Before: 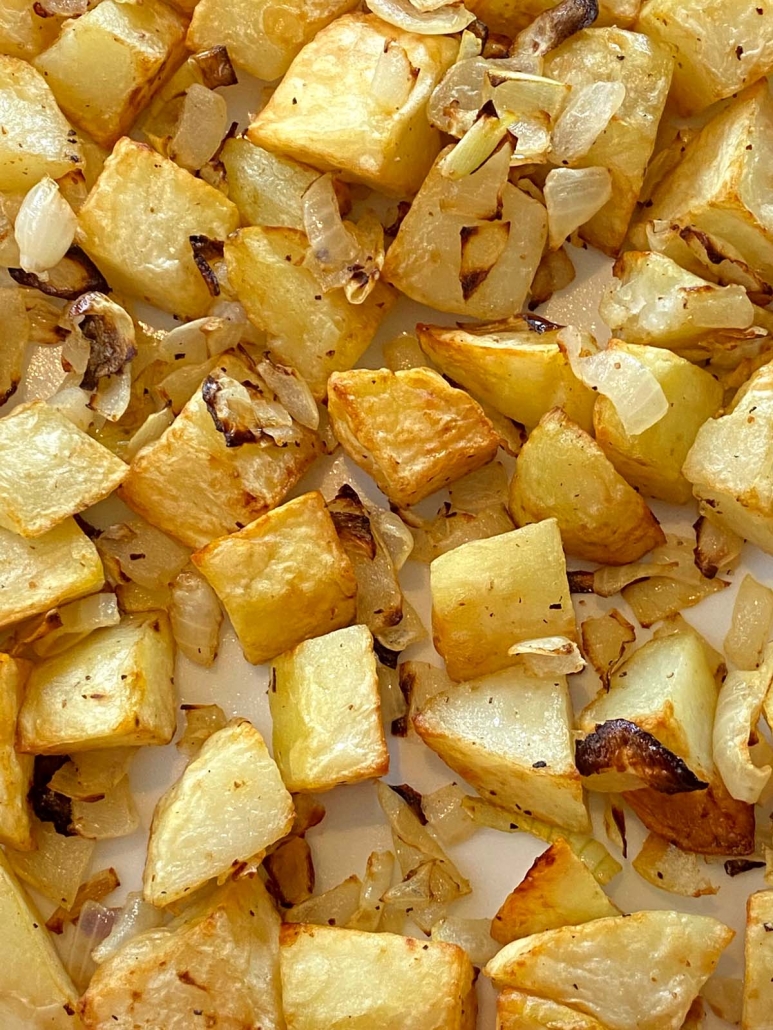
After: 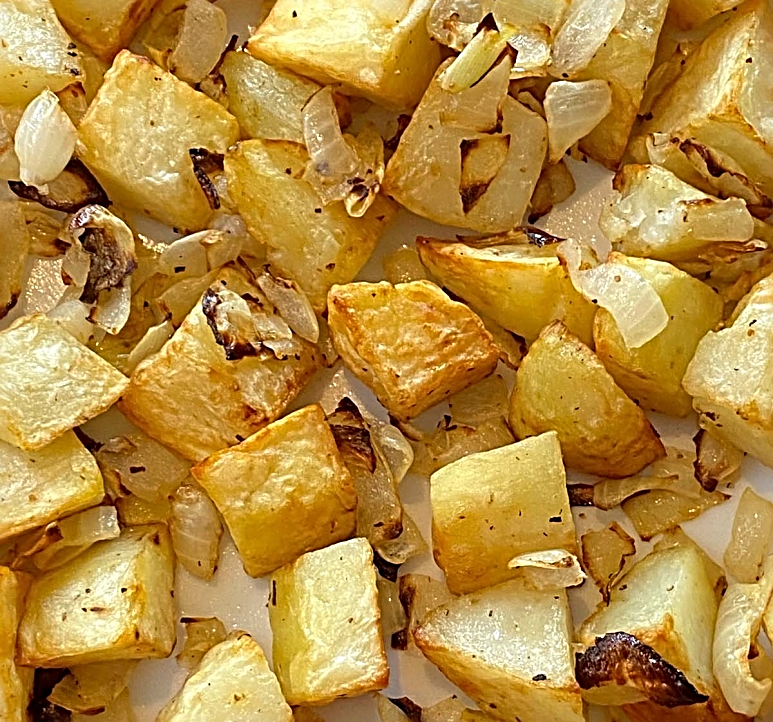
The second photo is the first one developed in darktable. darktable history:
crop and rotate: top 8.477%, bottom 21.406%
sharpen: radius 2.829, amount 0.713
tone equalizer: edges refinement/feathering 500, mask exposure compensation -1.57 EV, preserve details no
